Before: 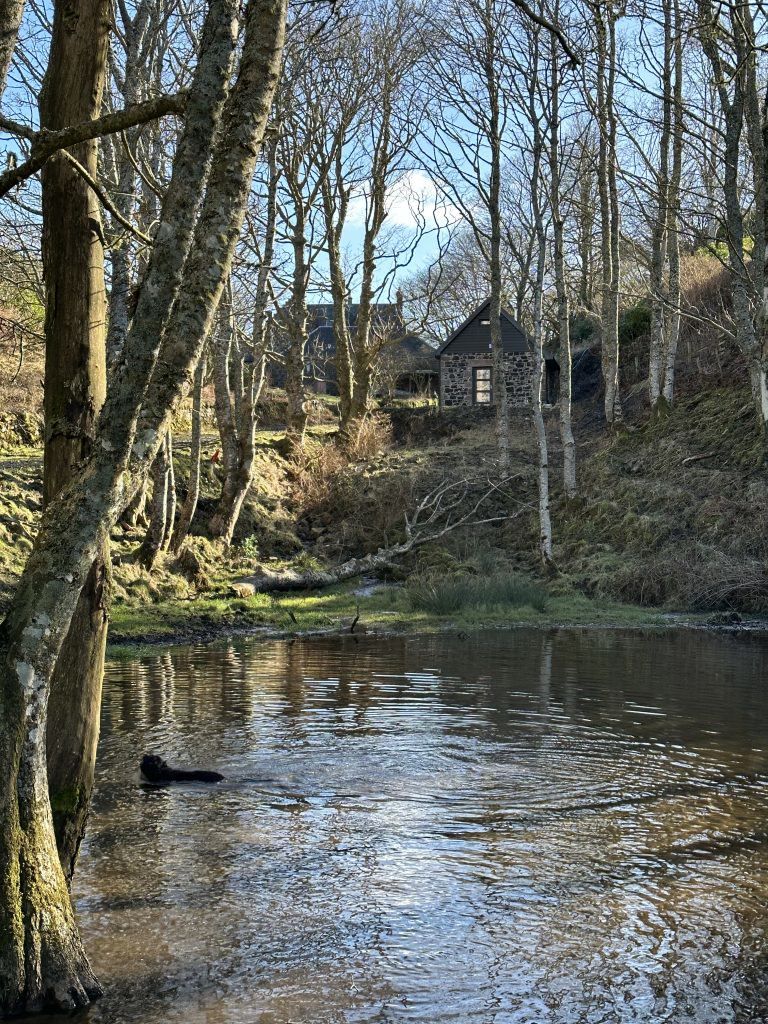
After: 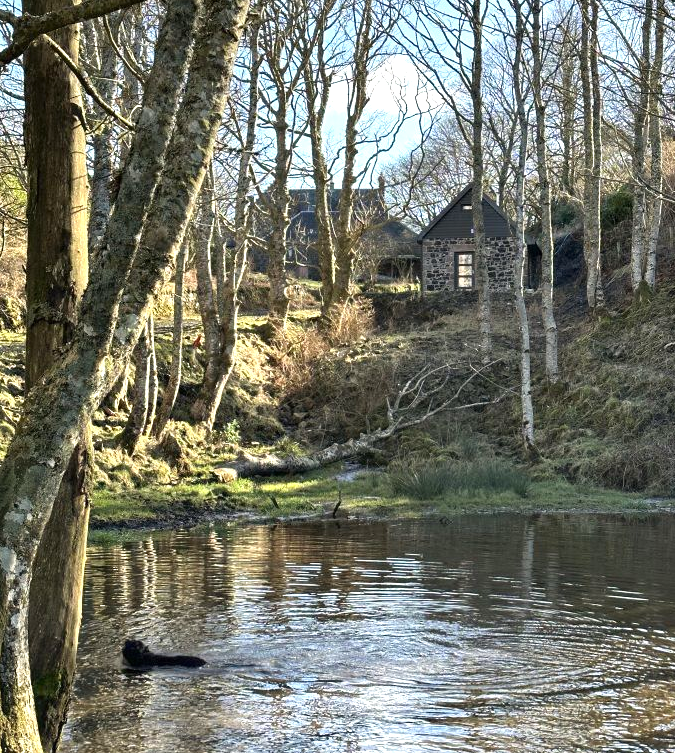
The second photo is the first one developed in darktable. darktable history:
white balance: red 1.009, blue 0.985
exposure: black level correction 0, exposure 0.6 EV, compensate highlight preservation false
crop and rotate: left 2.425%, top 11.305%, right 9.6%, bottom 15.08%
